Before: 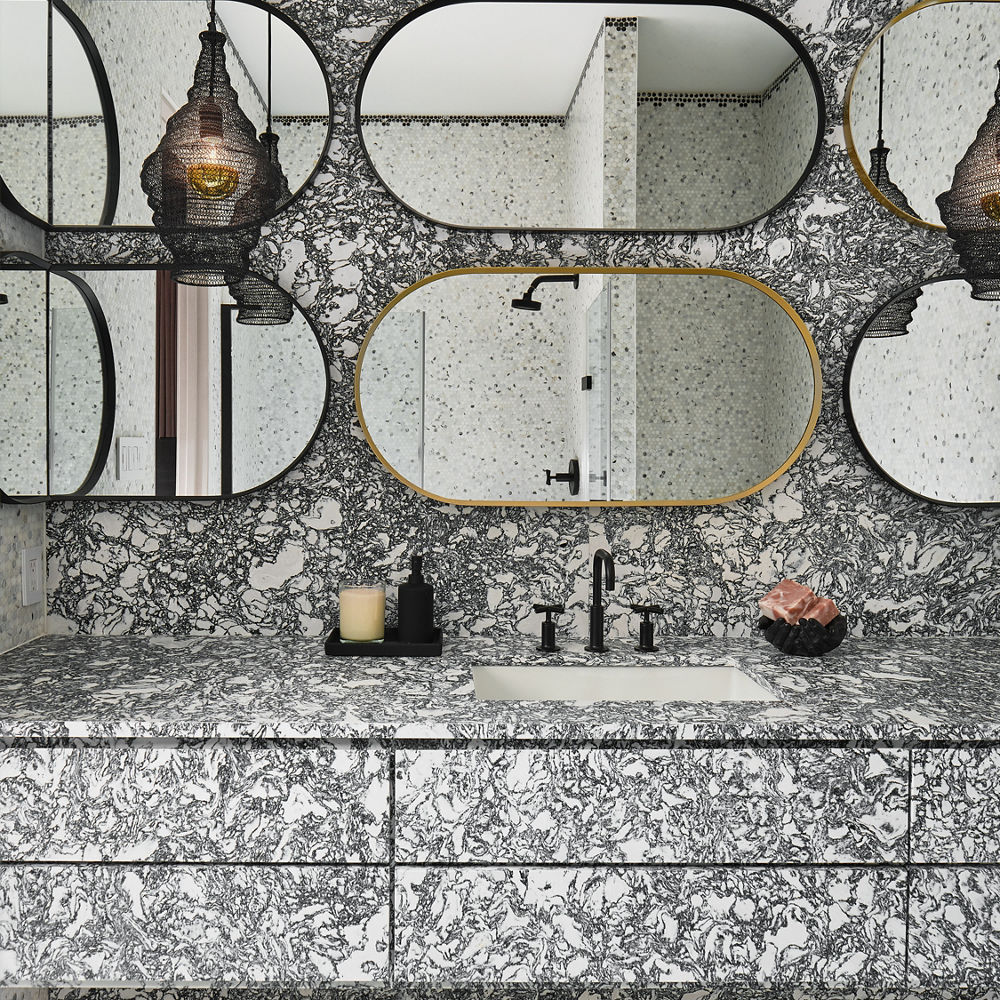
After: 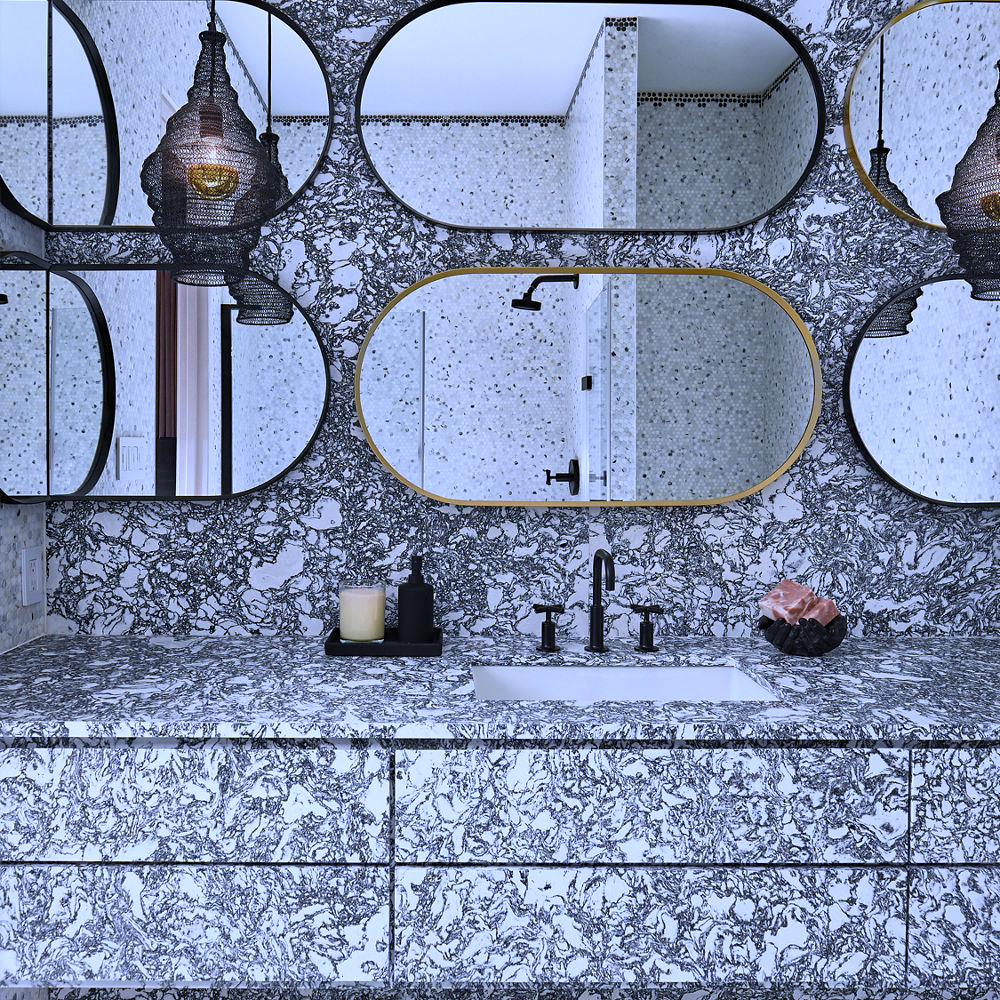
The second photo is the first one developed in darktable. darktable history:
haze removal: compatibility mode true, adaptive false
white balance: red 0.954, blue 1.079
color calibration: illuminant as shot in camera, x 0.379, y 0.396, temperature 4138.76 K
shadows and highlights: radius 337.17, shadows 29.01, soften with gaussian
